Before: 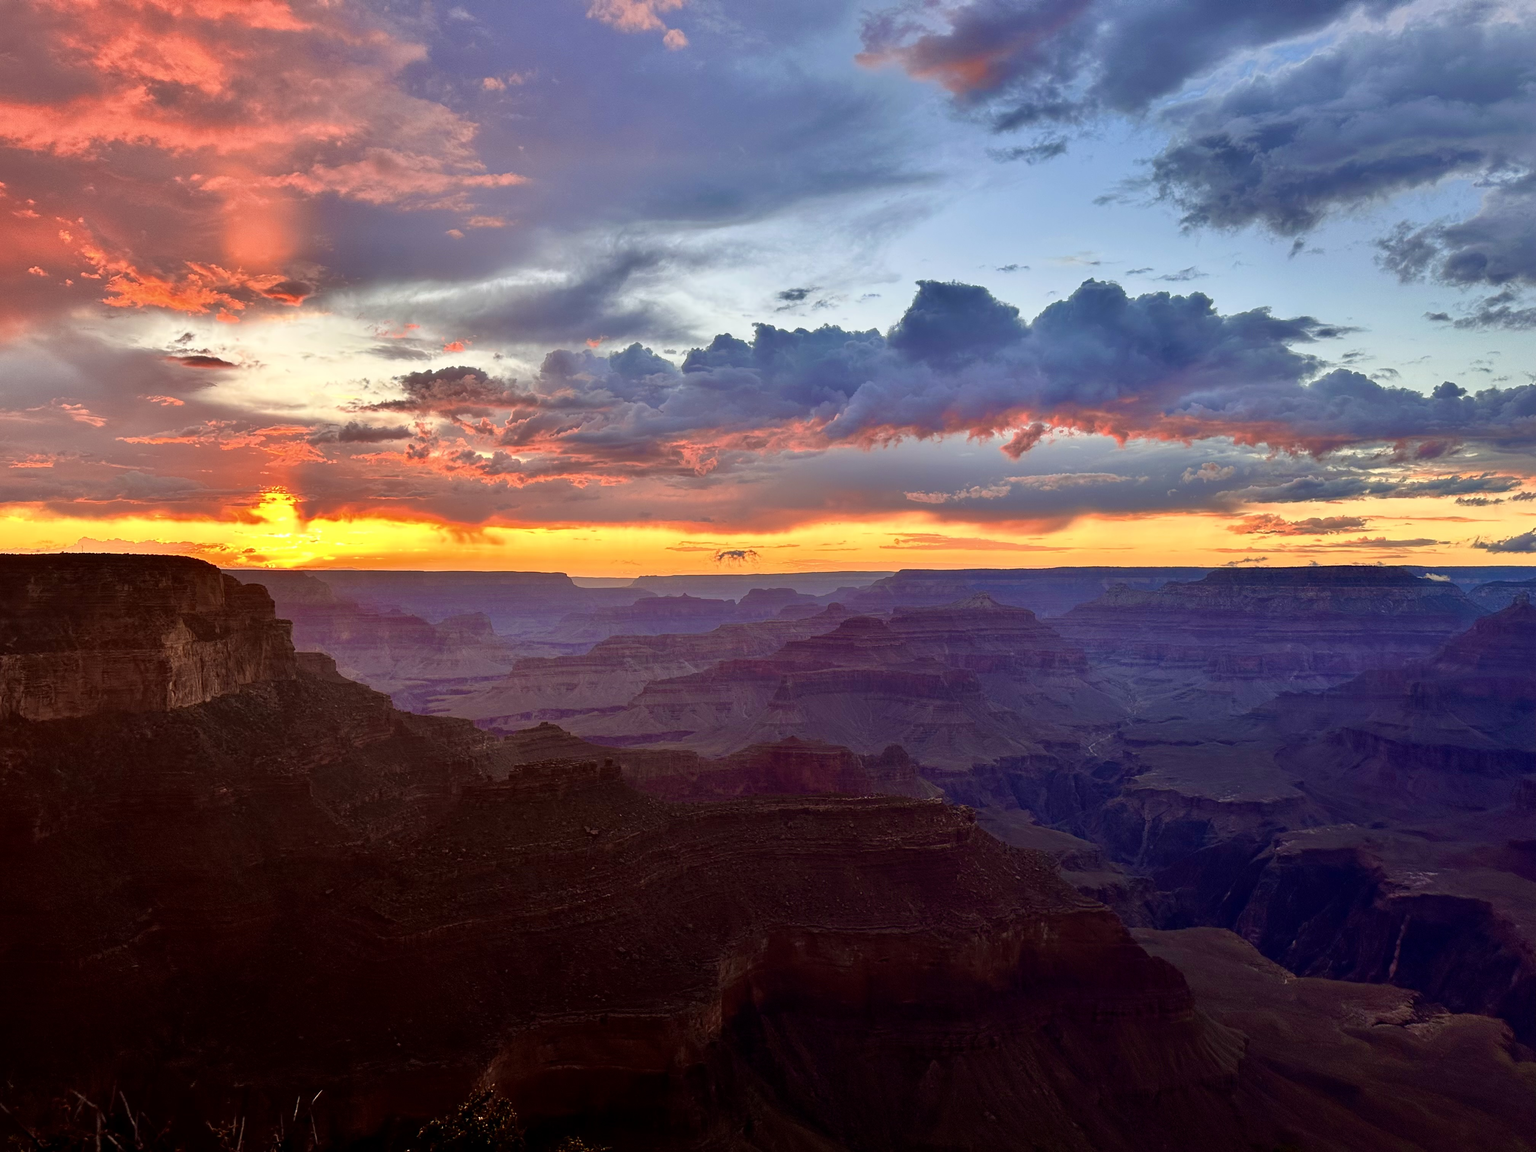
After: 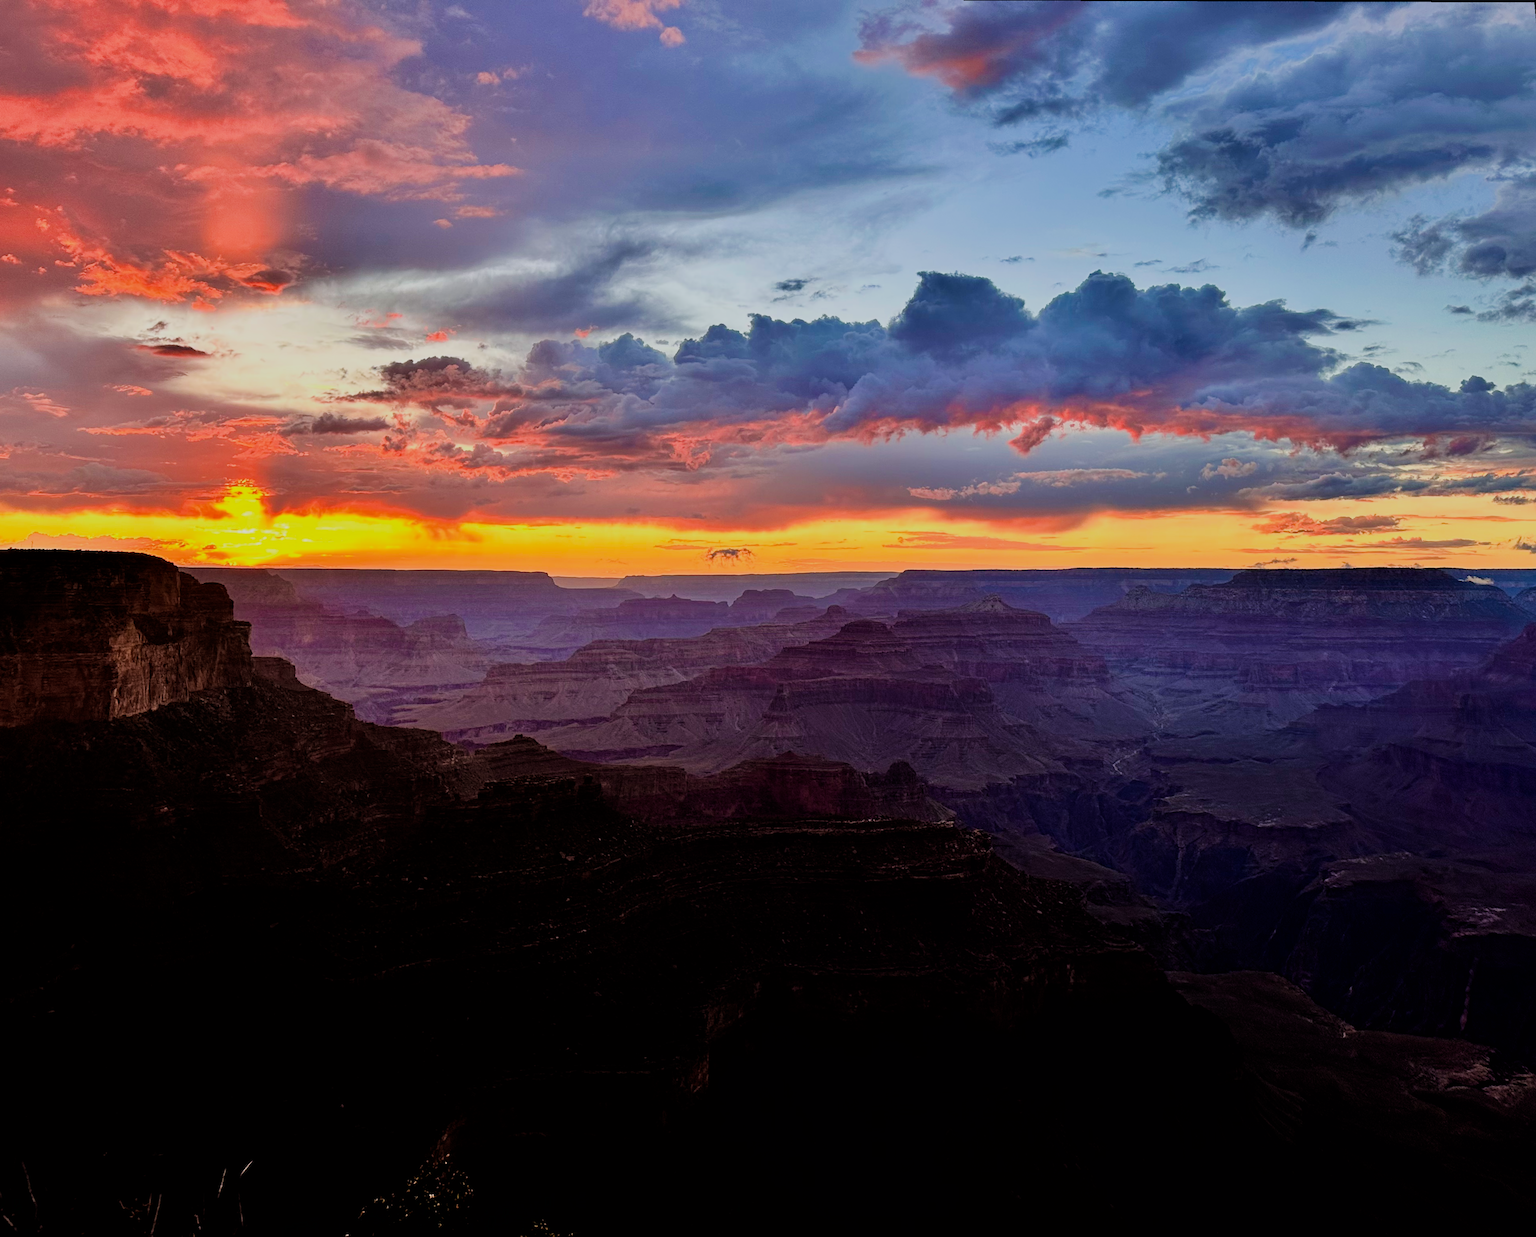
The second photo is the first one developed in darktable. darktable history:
rotate and perspective: rotation 0.215°, lens shift (vertical) -0.139, crop left 0.069, crop right 0.939, crop top 0.002, crop bottom 0.996
haze removal: adaptive false
filmic rgb: black relative exposure -4.14 EV, white relative exposure 5.1 EV, hardness 2.11, contrast 1.165
